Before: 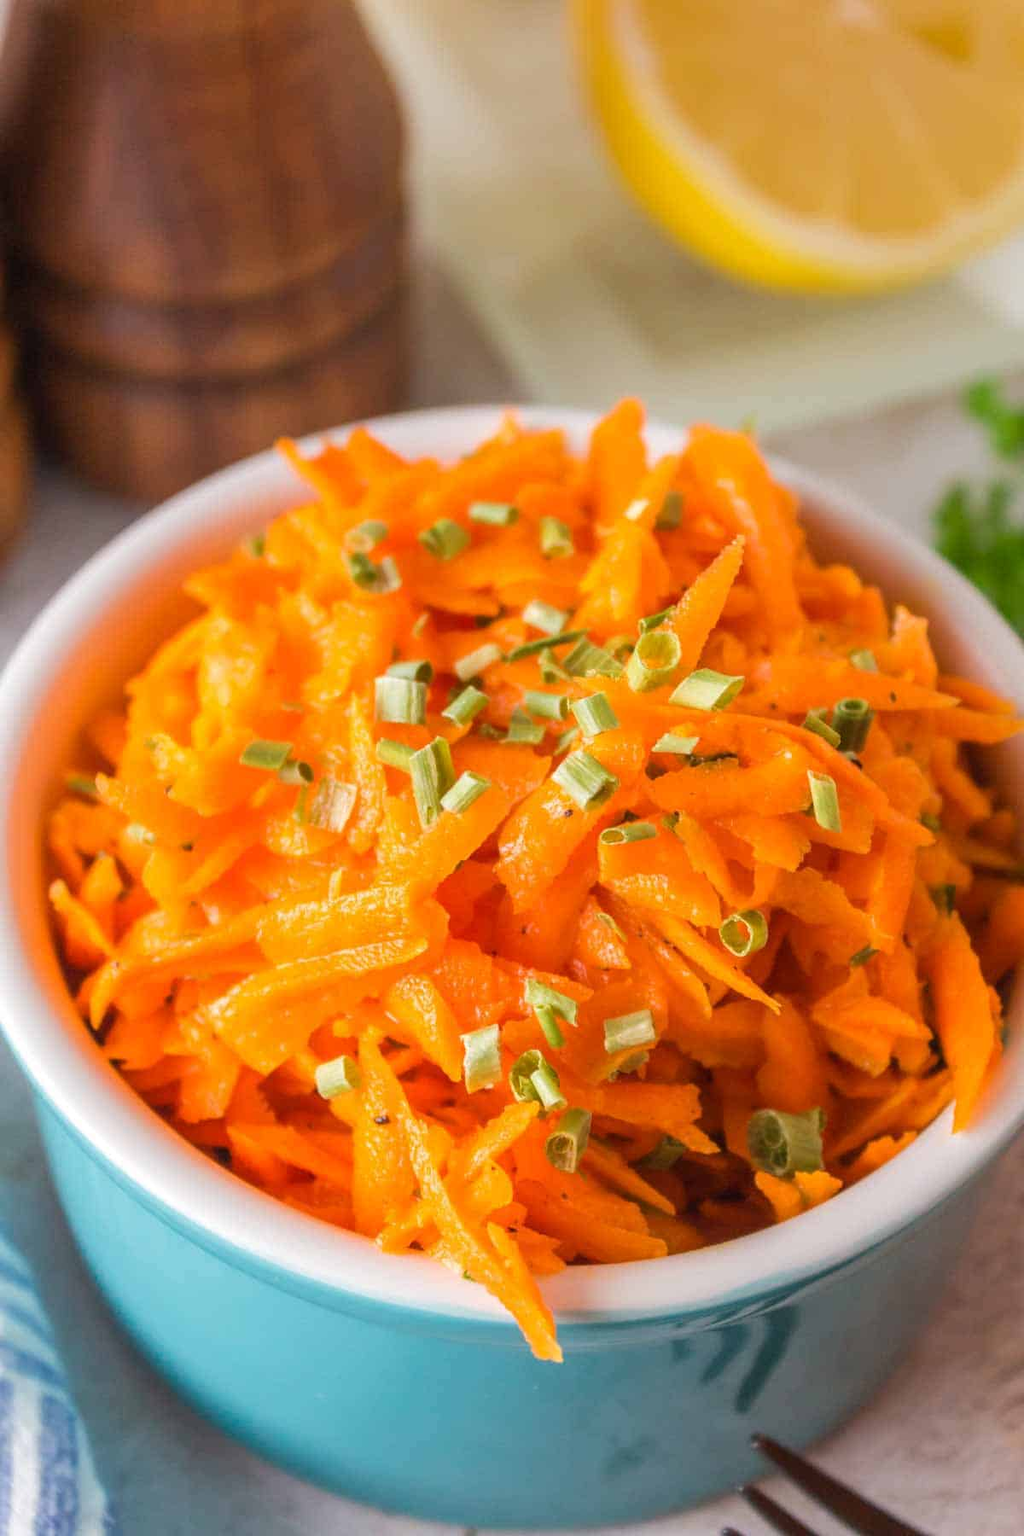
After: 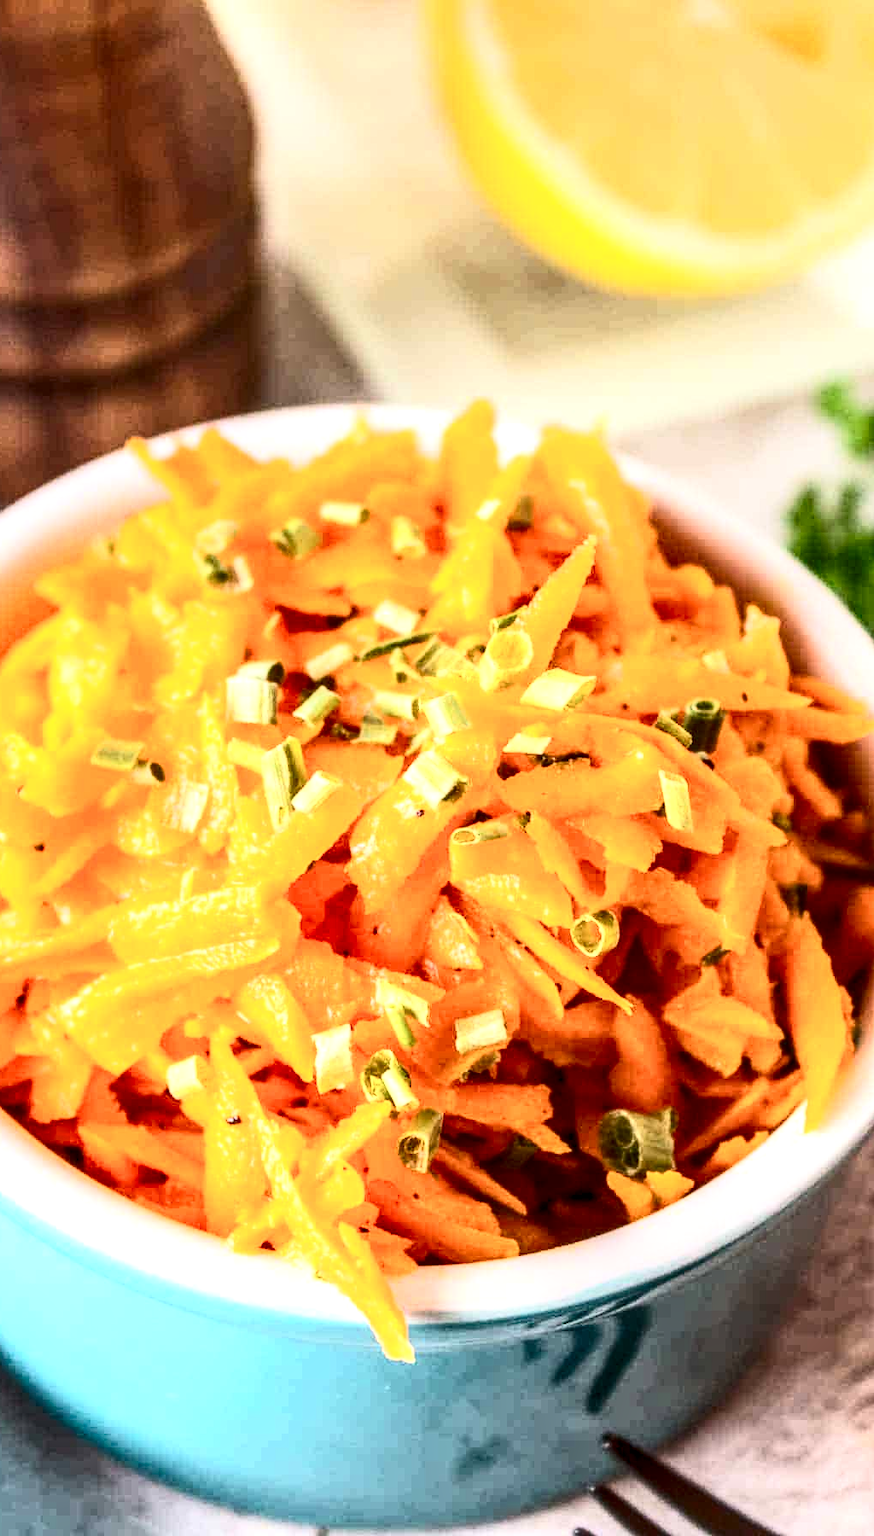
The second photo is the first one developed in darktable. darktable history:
contrast brightness saturation: contrast 0.624, brightness 0.346, saturation 0.141
crop and rotate: left 14.524%
local contrast: highlights 60%, shadows 59%, detail 160%
